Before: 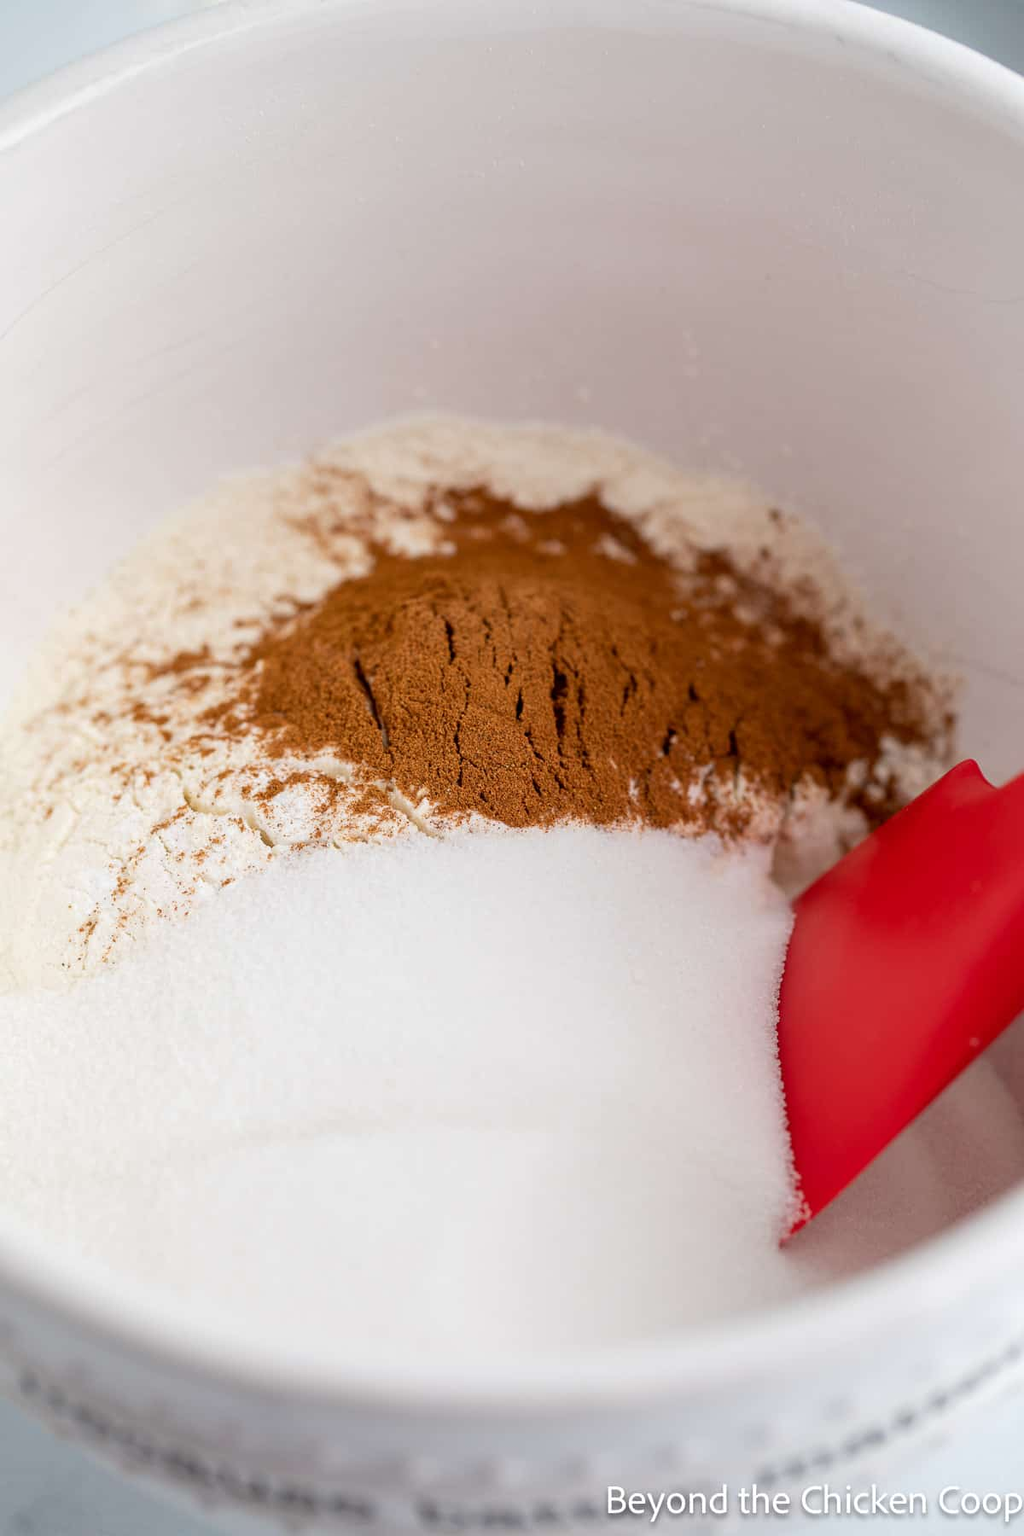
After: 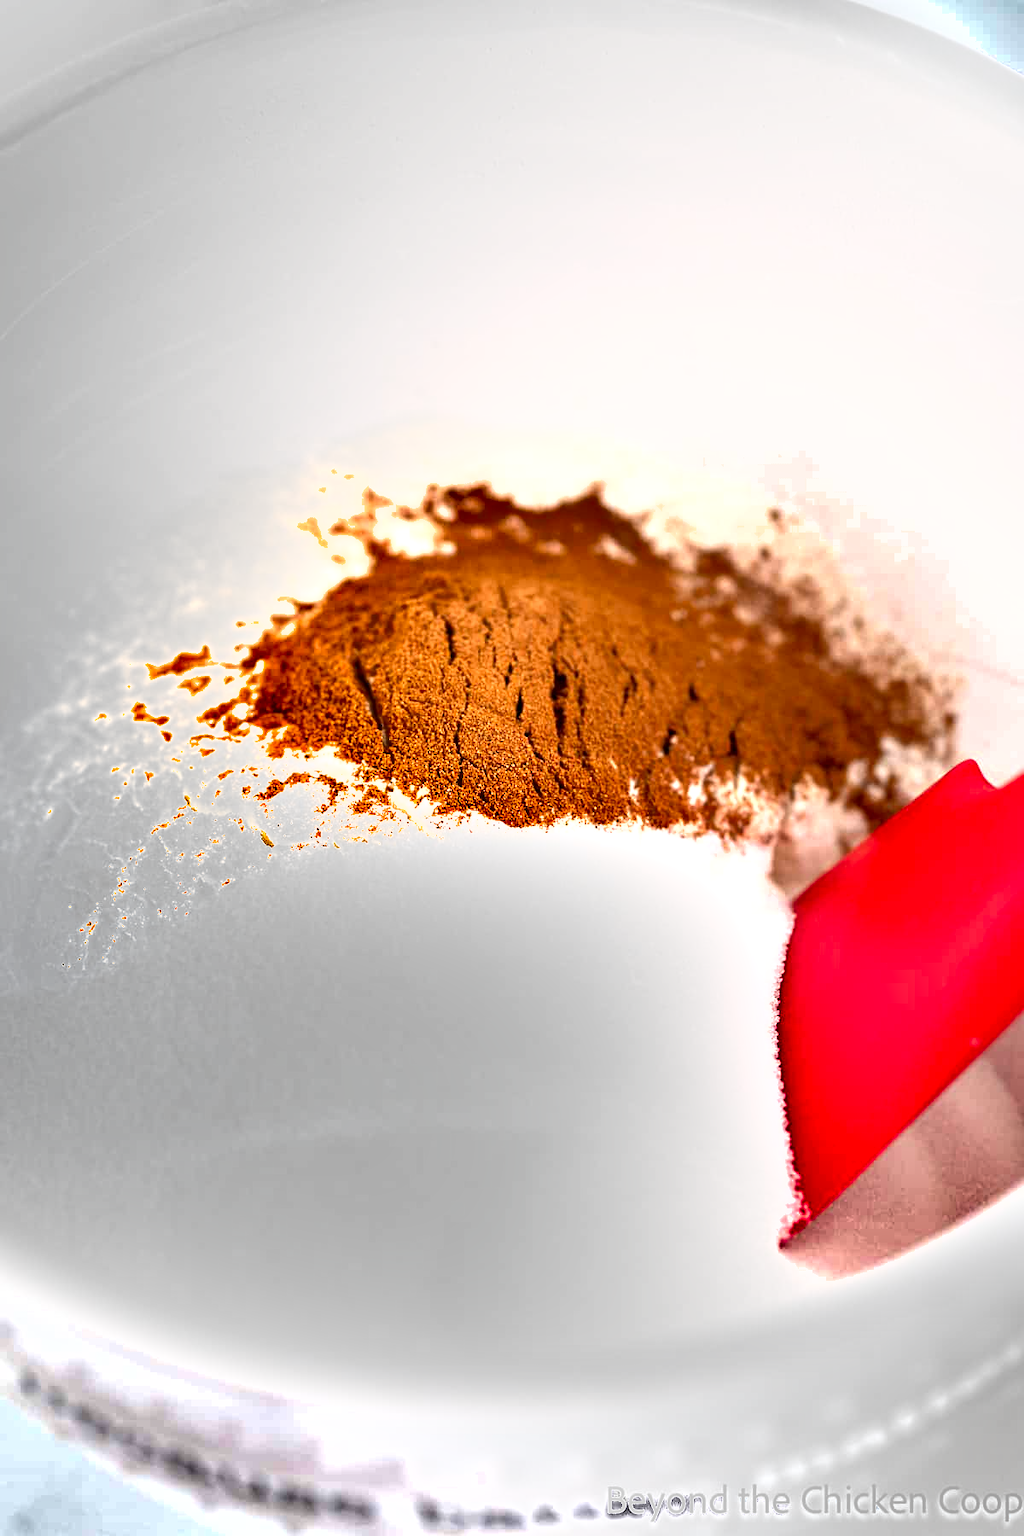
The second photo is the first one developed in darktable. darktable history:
exposure: black level correction 0.001, exposure 1.13 EV, compensate highlight preservation false
shadows and highlights: soften with gaussian
tone equalizer: -8 EV -0.402 EV, -7 EV -0.379 EV, -6 EV -0.299 EV, -5 EV -0.251 EV, -3 EV 0.195 EV, -2 EV 0.362 EV, -1 EV 0.386 EV, +0 EV 0.437 EV
